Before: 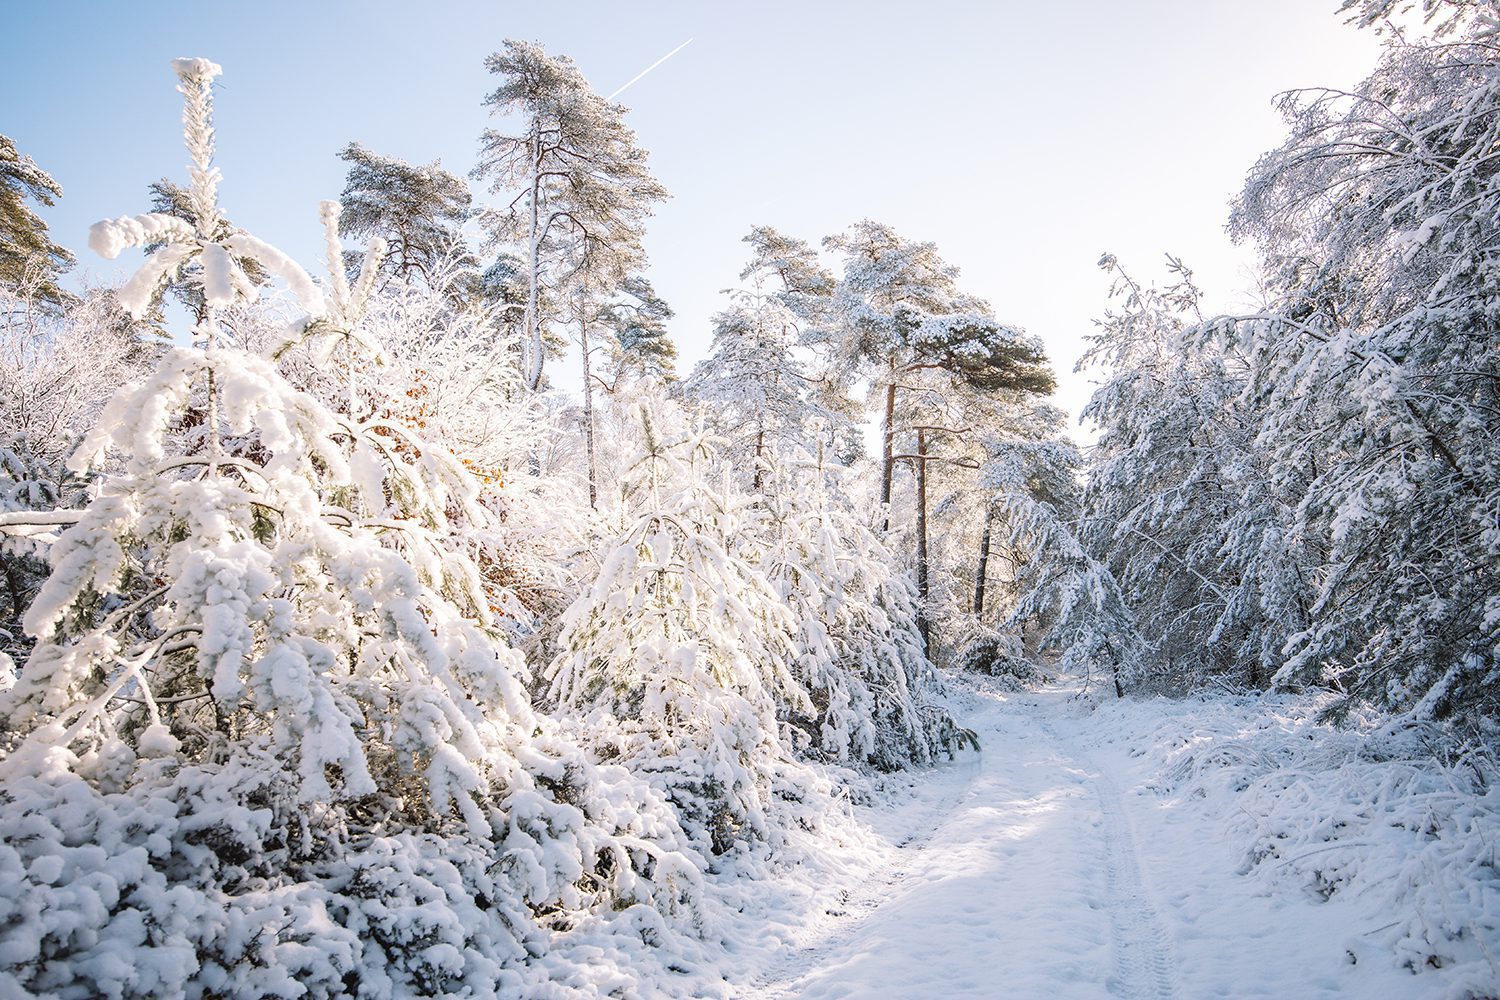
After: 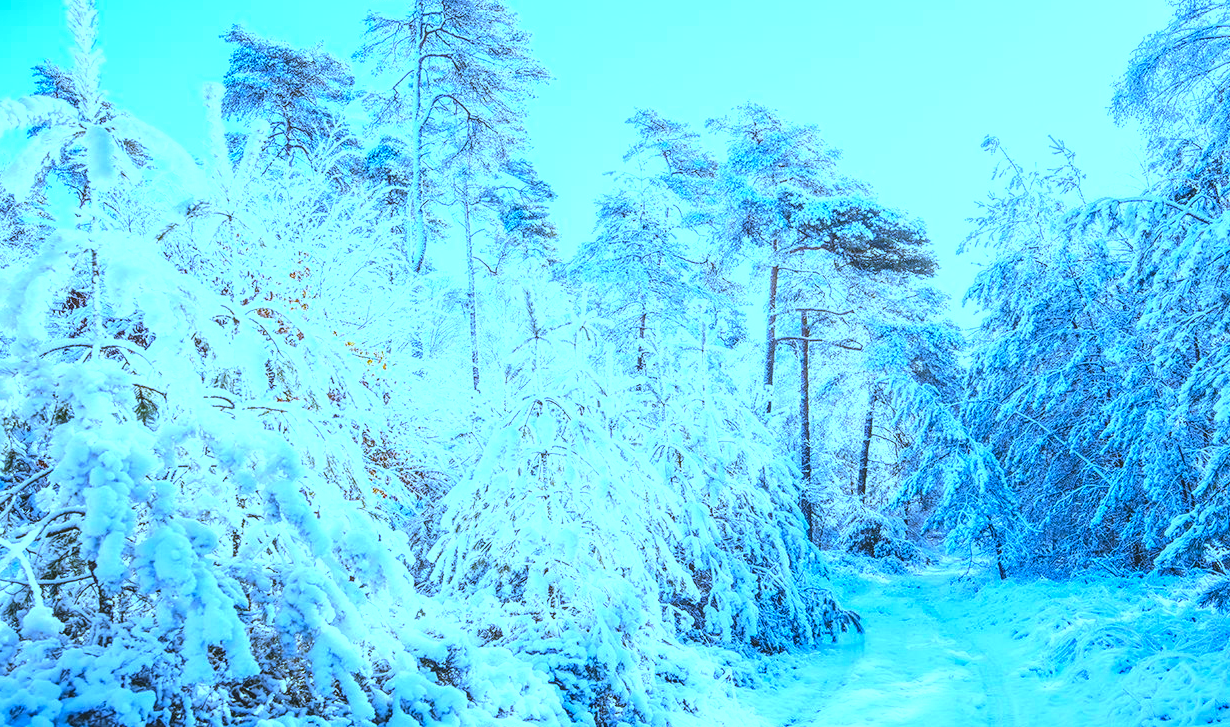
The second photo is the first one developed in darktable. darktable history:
crop: left 7.856%, top 11.836%, right 10.12%, bottom 15.387%
local contrast: on, module defaults
color correction: highlights a* -7.33, highlights b* 1.26, shadows a* -3.55, saturation 1.4
color balance: lift [1.007, 1, 1, 1], gamma [1.097, 1, 1, 1]
white balance: red 0.766, blue 1.537
exposure: black level correction 0, exposure 0.5 EV, compensate highlight preservation false
